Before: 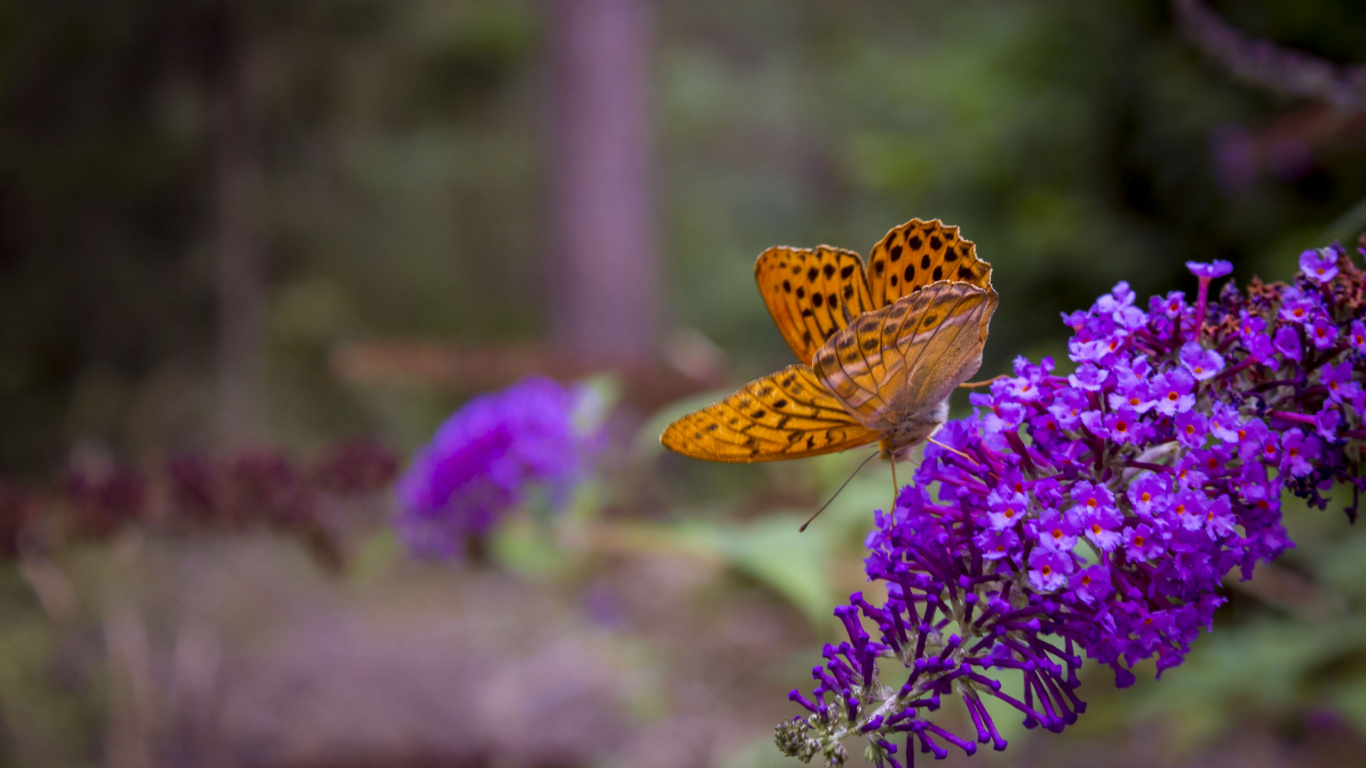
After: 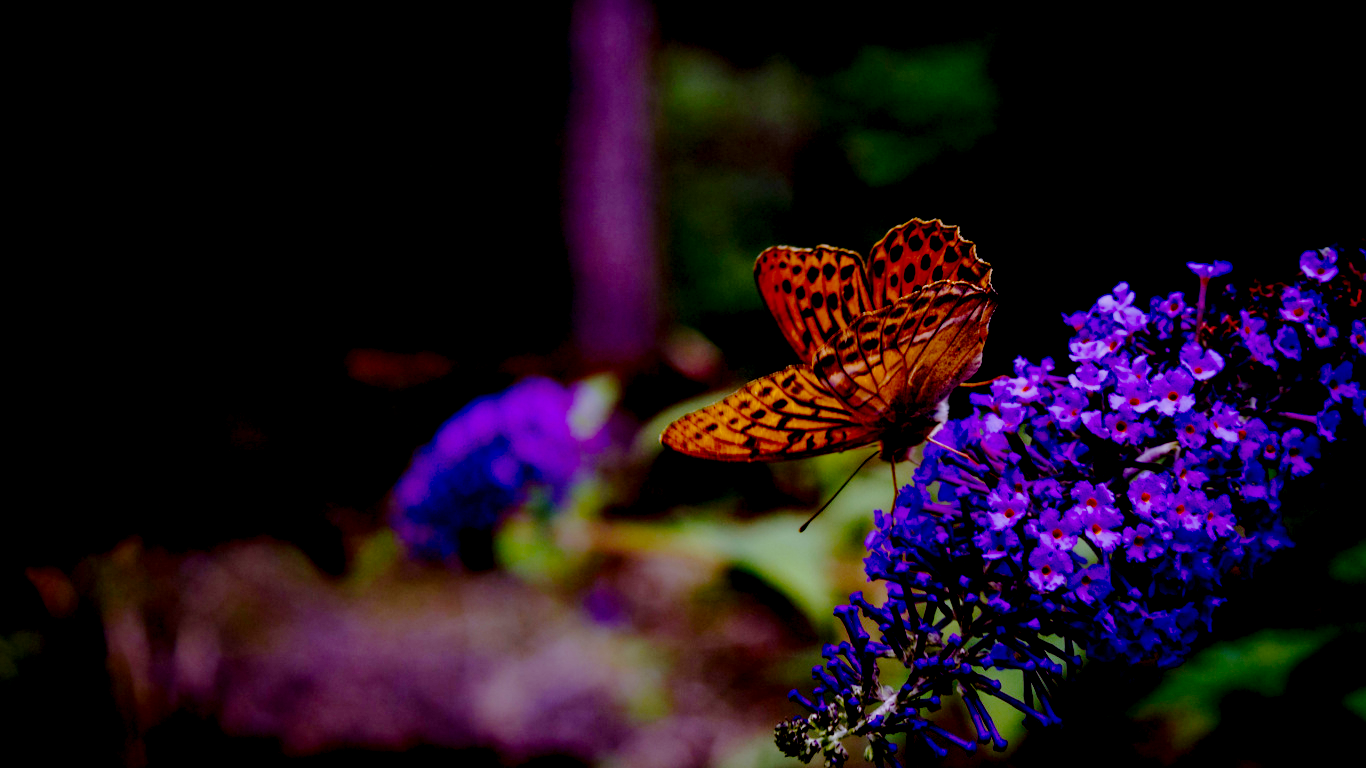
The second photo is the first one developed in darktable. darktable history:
exposure: black level correction 0.1, exposure -0.084 EV, compensate exposure bias true, compensate highlight preservation false
contrast equalizer: octaves 7, y [[0.6 ×6], [0.55 ×6], [0 ×6], [0 ×6], [0 ×6]], mix 0.165
tone curve: curves: ch0 [(0, 0) (0.181, 0.087) (0.498, 0.485) (0.78, 0.742) (0.993, 0.954)]; ch1 [(0, 0) (0.311, 0.149) (0.395, 0.349) (0.488, 0.477) (0.612, 0.641) (1, 1)]; ch2 [(0, 0) (0.5, 0.5) (0.638, 0.667) (1, 1)], preserve colors none
